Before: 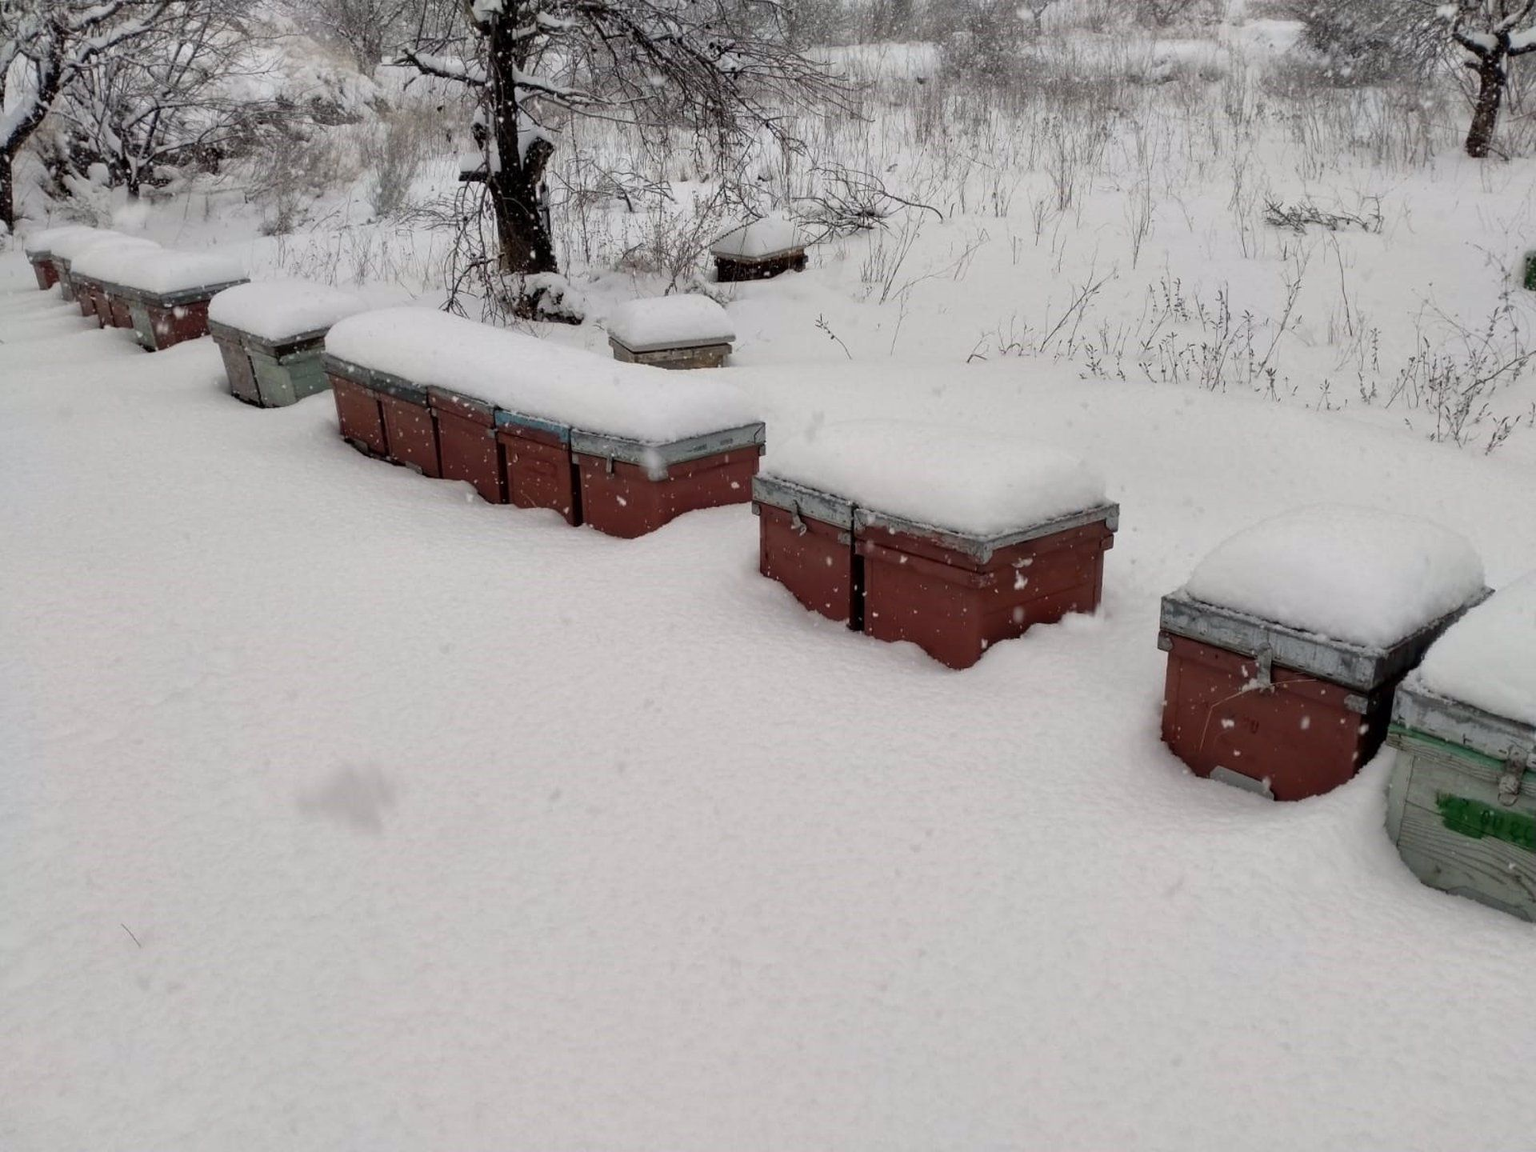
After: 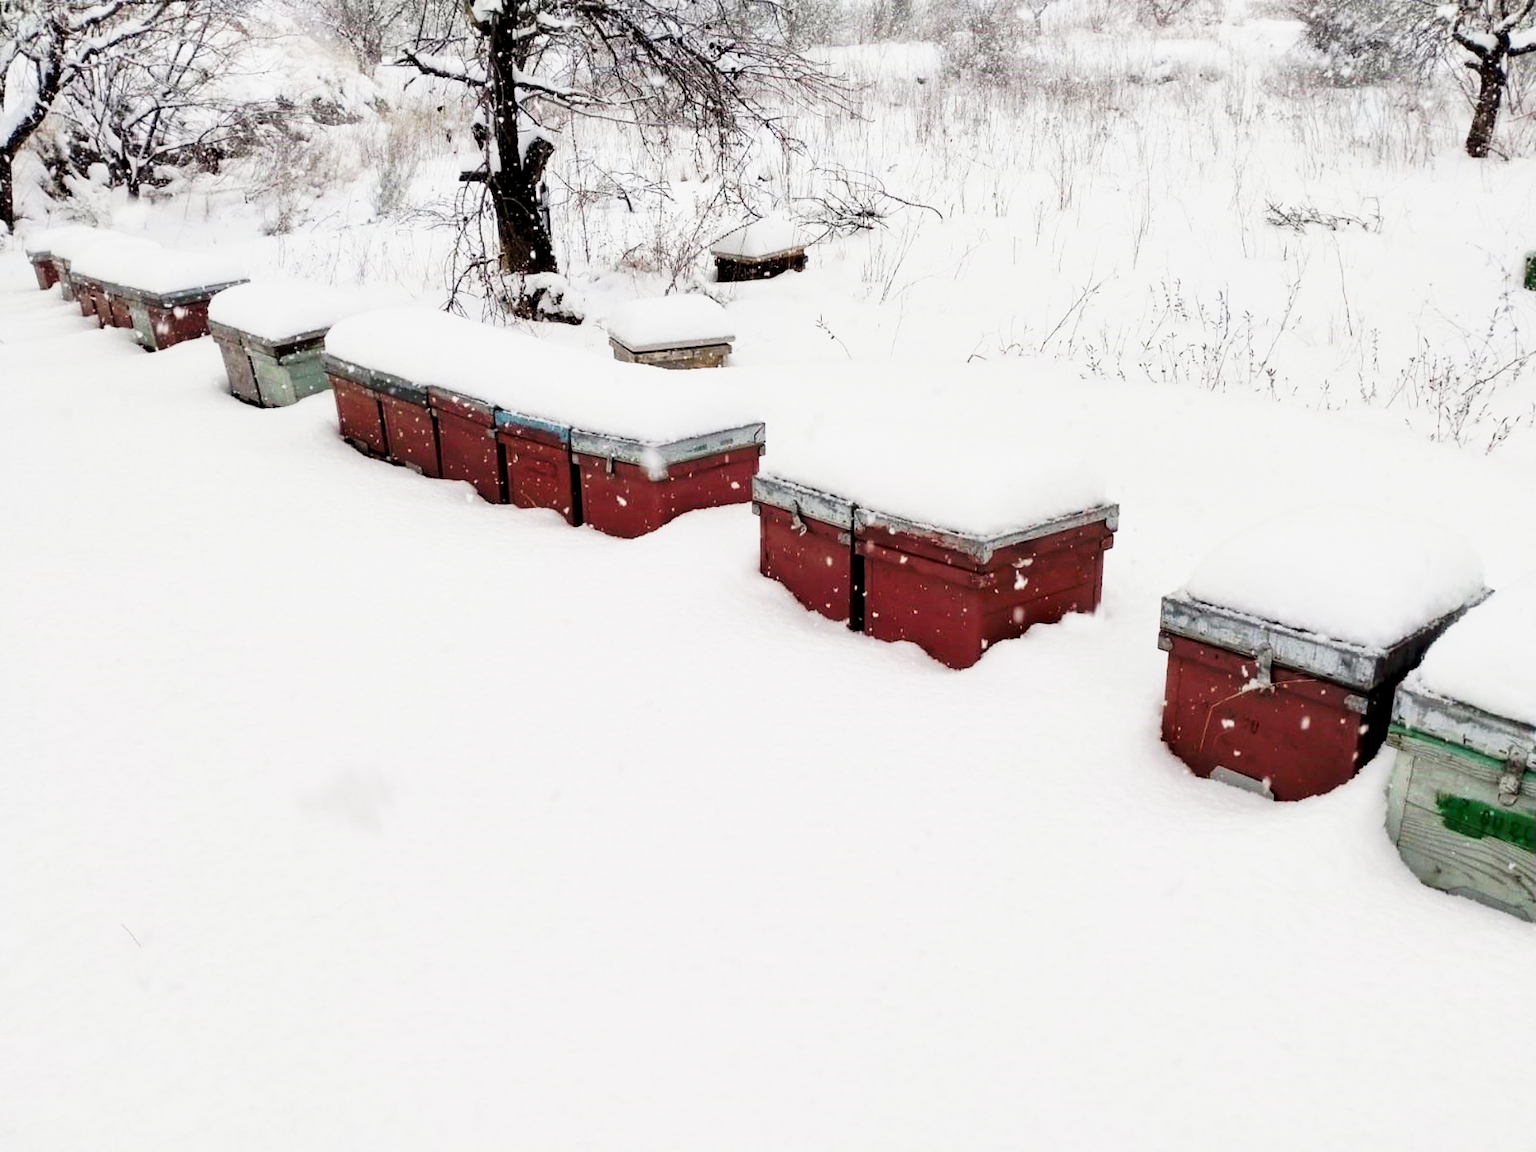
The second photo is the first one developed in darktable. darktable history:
tone curve: curves: ch0 [(0, 0) (0.003, 0.003) (0.011, 0.013) (0.025, 0.029) (0.044, 0.052) (0.069, 0.081) (0.1, 0.116) (0.136, 0.158) (0.177, 0.207) (0.224, 0.268) (0.277, 0.373) (0.335, 0.465) (0.399, 0.565) (0.468, 0.674) (0.543, 0.79) (0.623, 0.853) (0.709, 0.918) (0.801, 0.956) (0.898, 0.977) (1, 1)], preserve colors none
exposure: black level correction 0.003, exposure 0.145 EV, compensate highlight preservation false
